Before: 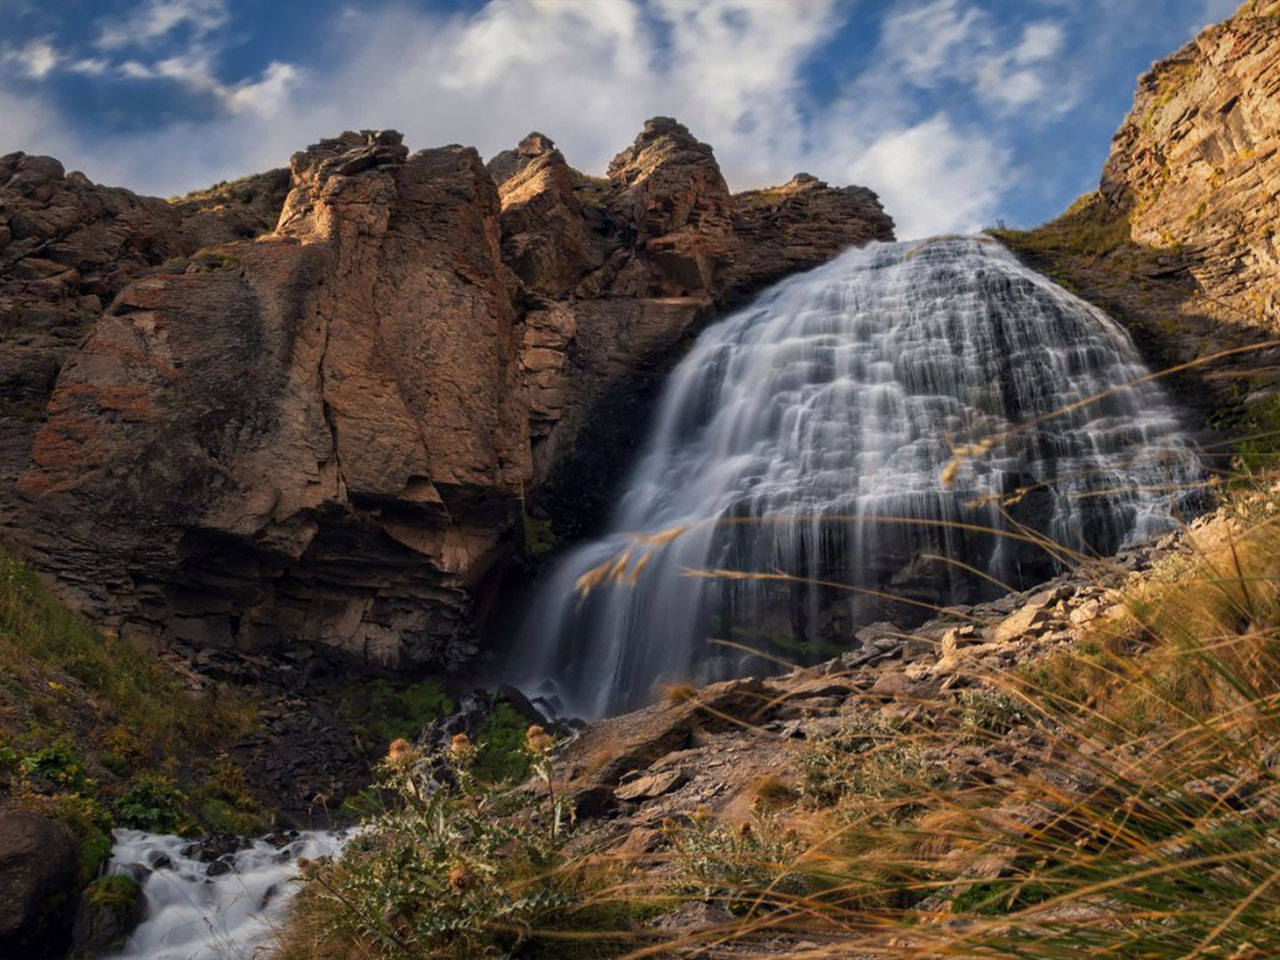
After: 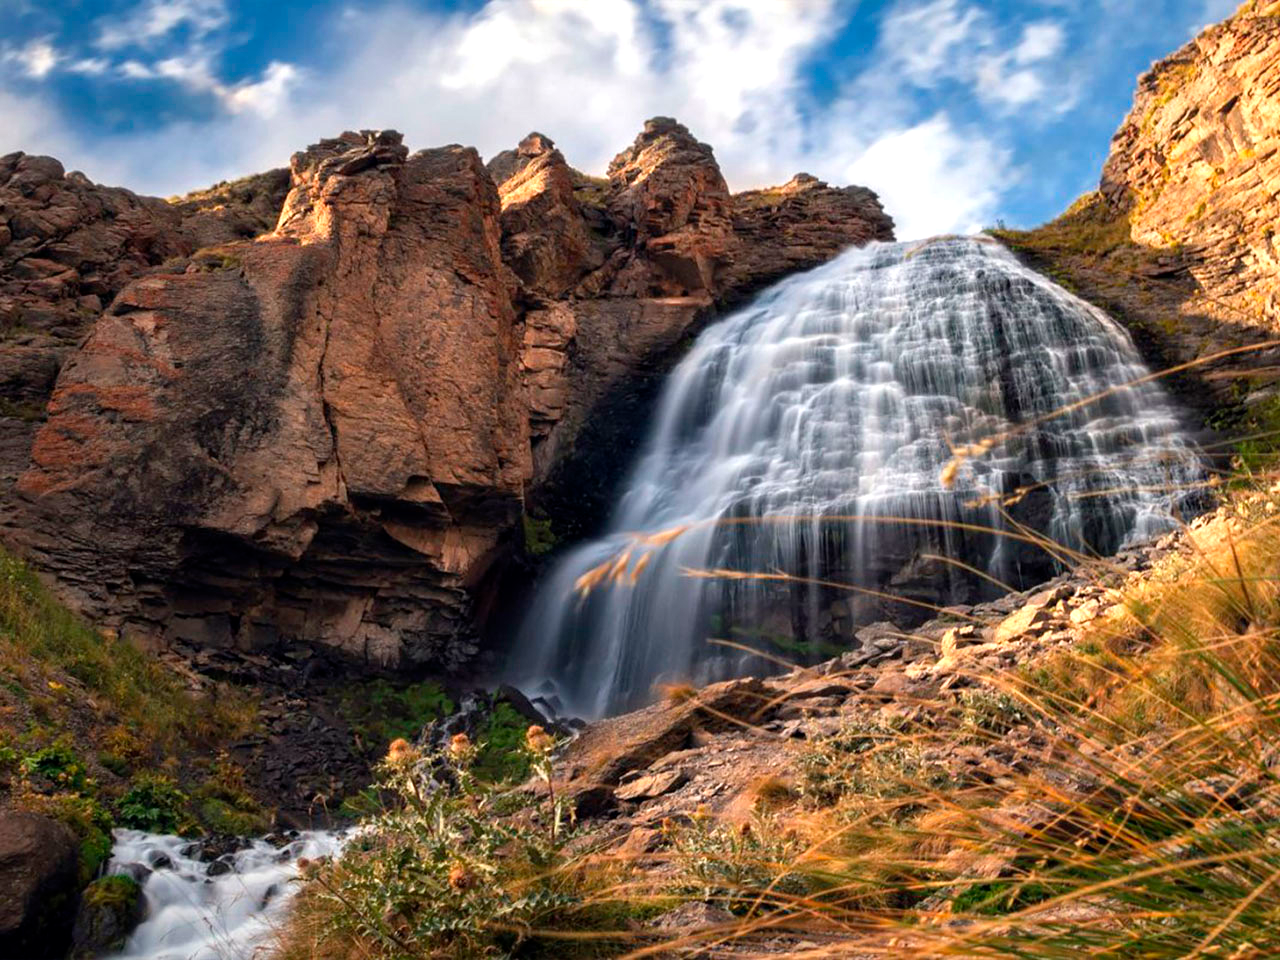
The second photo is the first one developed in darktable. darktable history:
exposure: exposure 0.808 EV, compensate highlight preservation false
